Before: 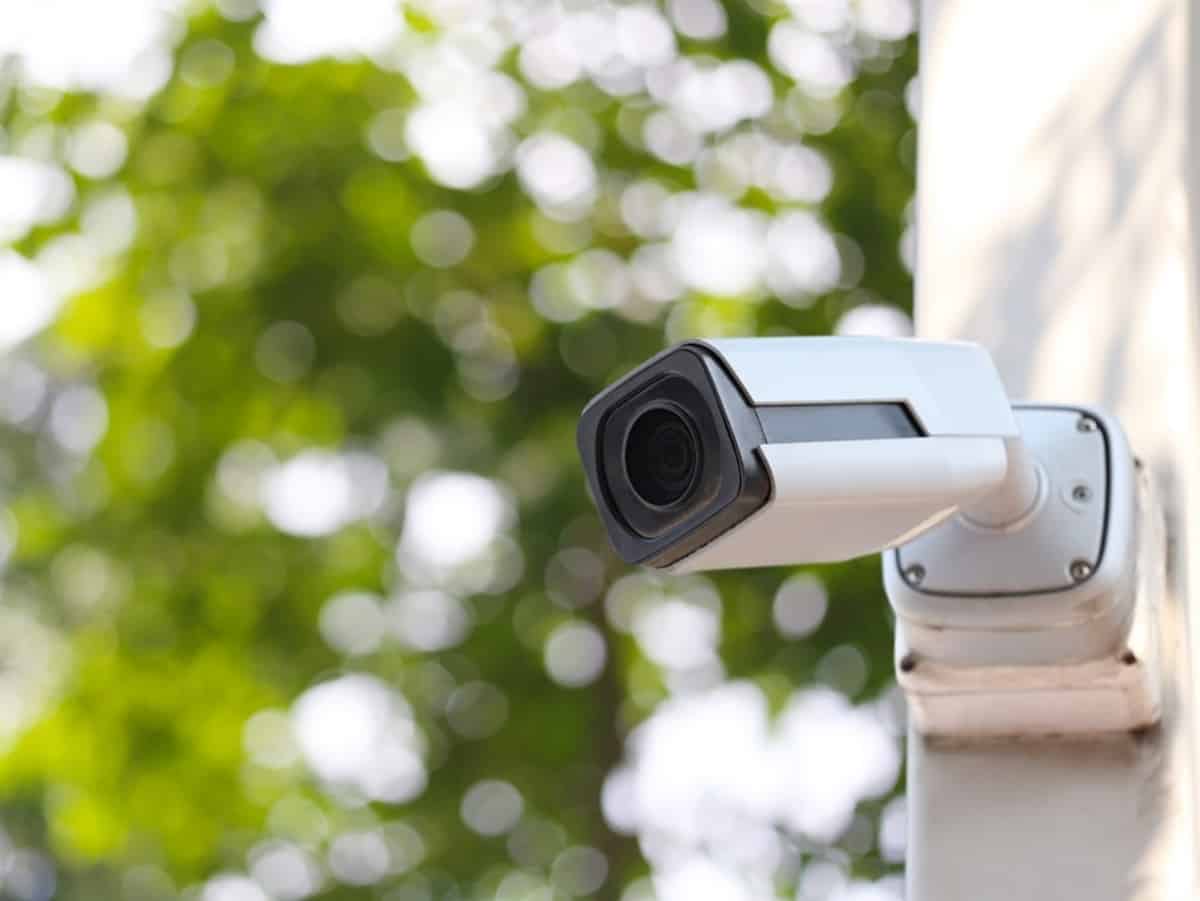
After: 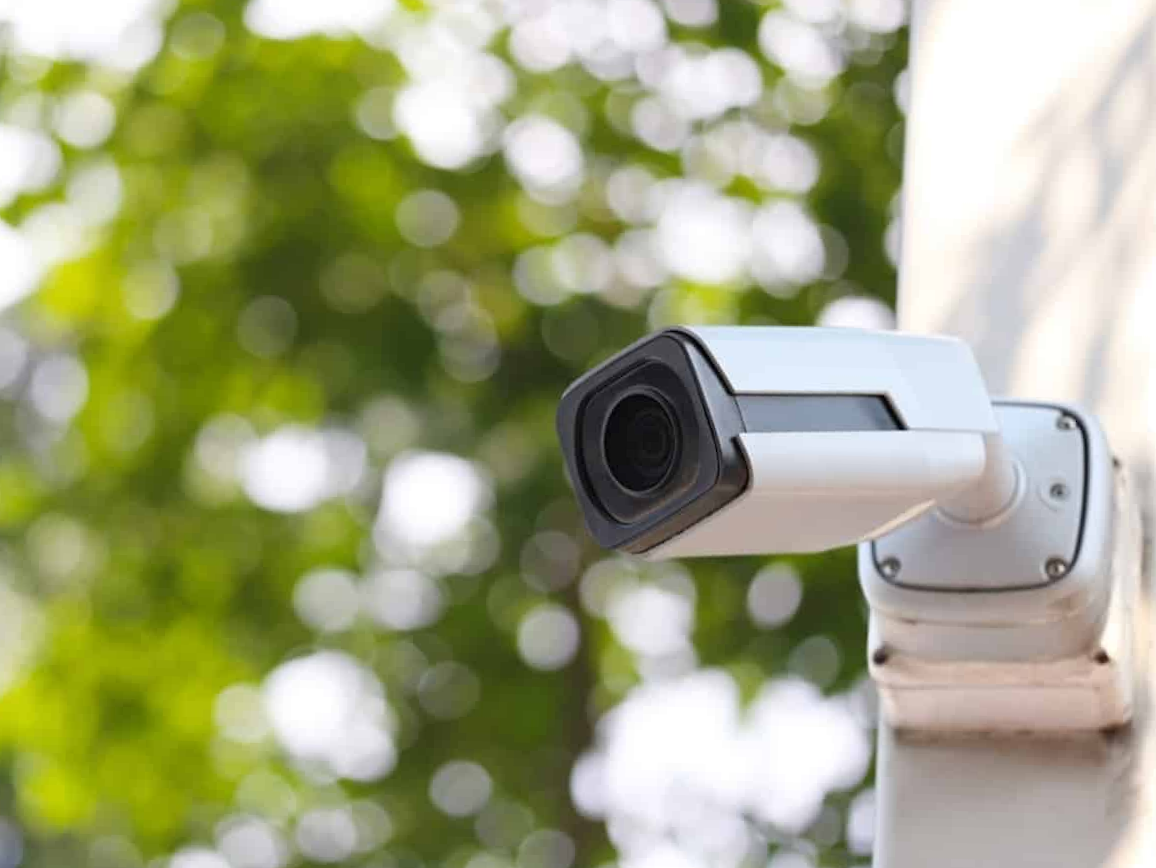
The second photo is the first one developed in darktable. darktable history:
exposure: black level correction 0, compensate highlight preservation false
crop and rotate: angle -1.65°
